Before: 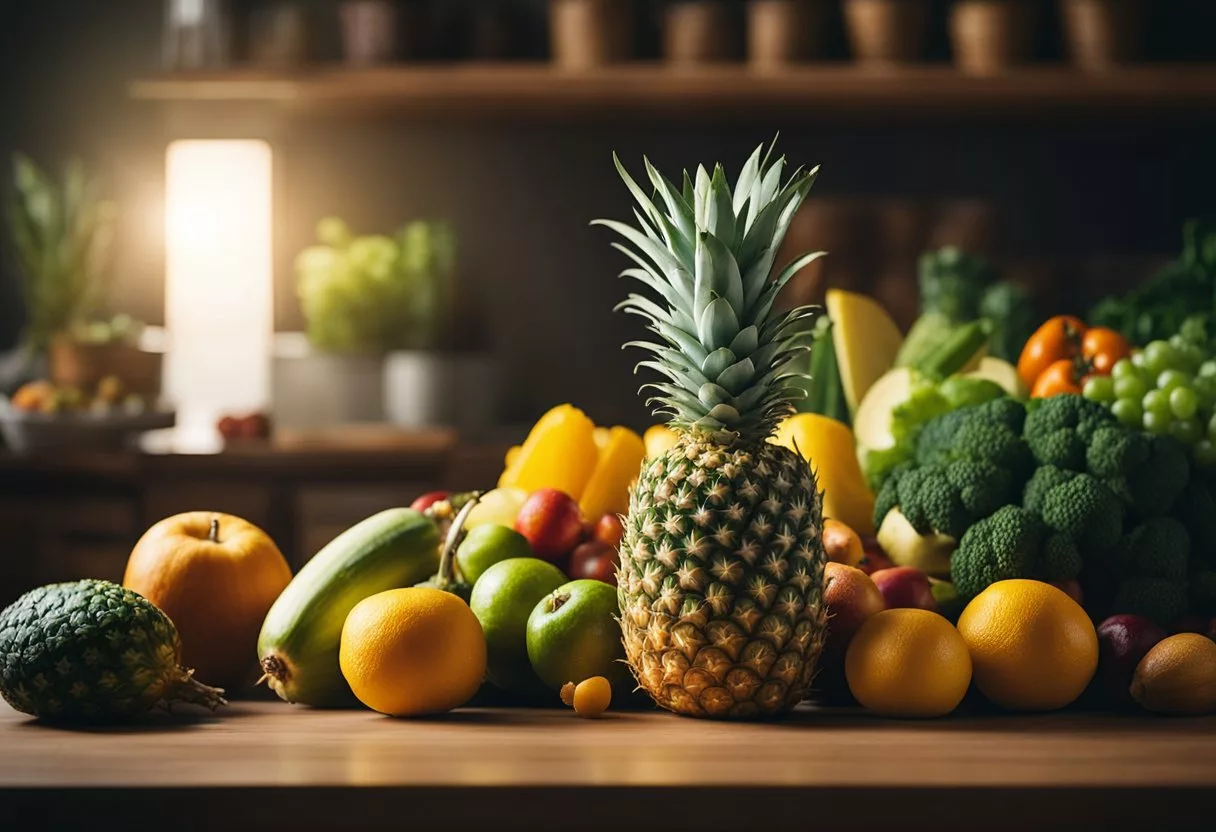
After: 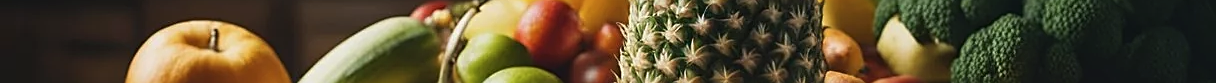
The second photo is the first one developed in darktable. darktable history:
sharpen: on, module defaults
crop and rotate: top 59.084%, bottom 30.916%
contrast brightness saturation: contrast -0.08, brightness -0.04, saturation -0.11
